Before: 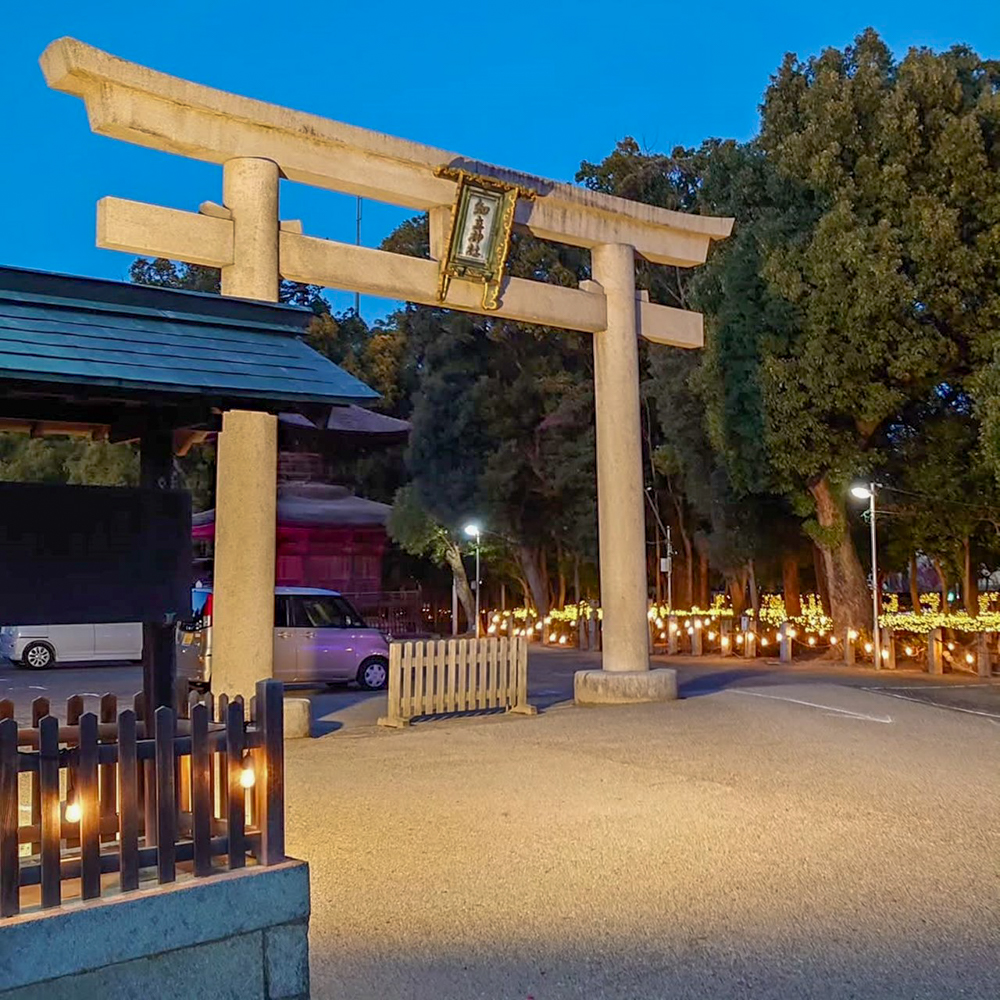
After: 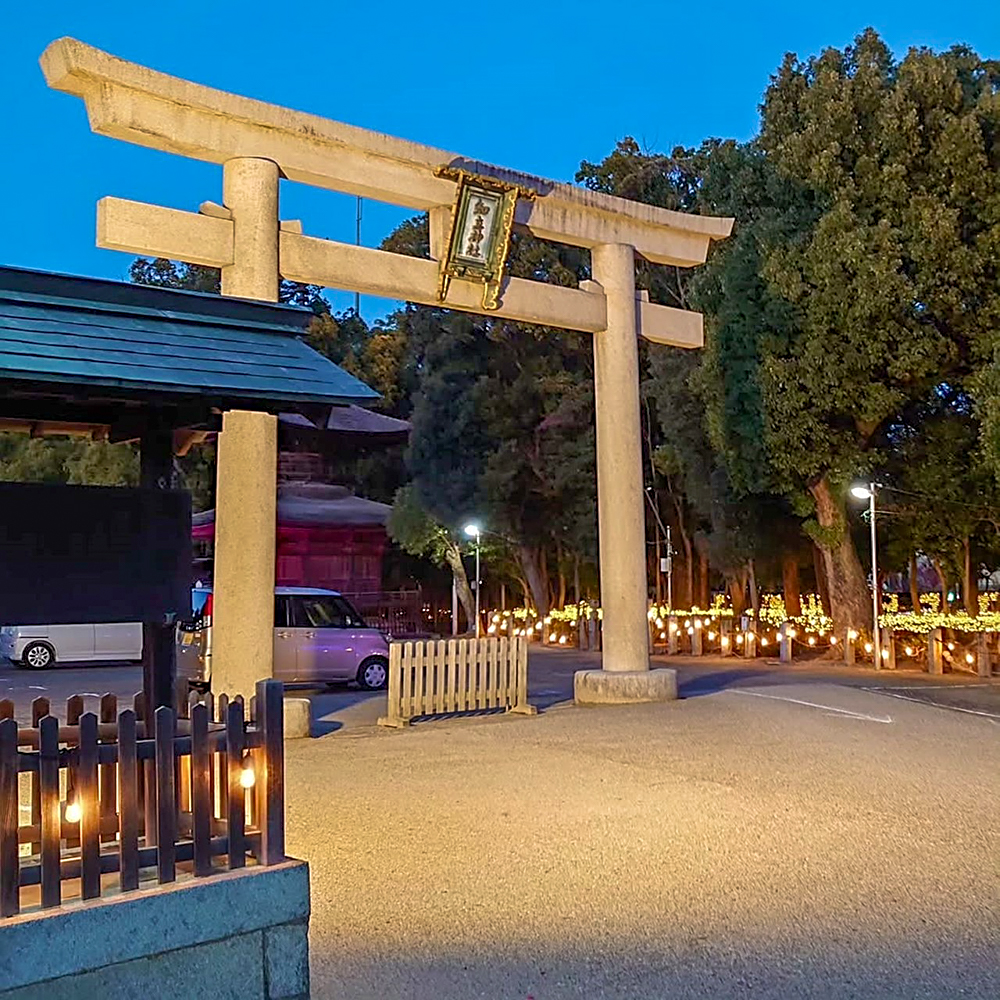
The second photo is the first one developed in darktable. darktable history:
exposure: exposure 0.127 EV, compensate exposure bias true, compensate highlight preservation false
sharpen: on, module defaults
velvia: strength 14.8%
